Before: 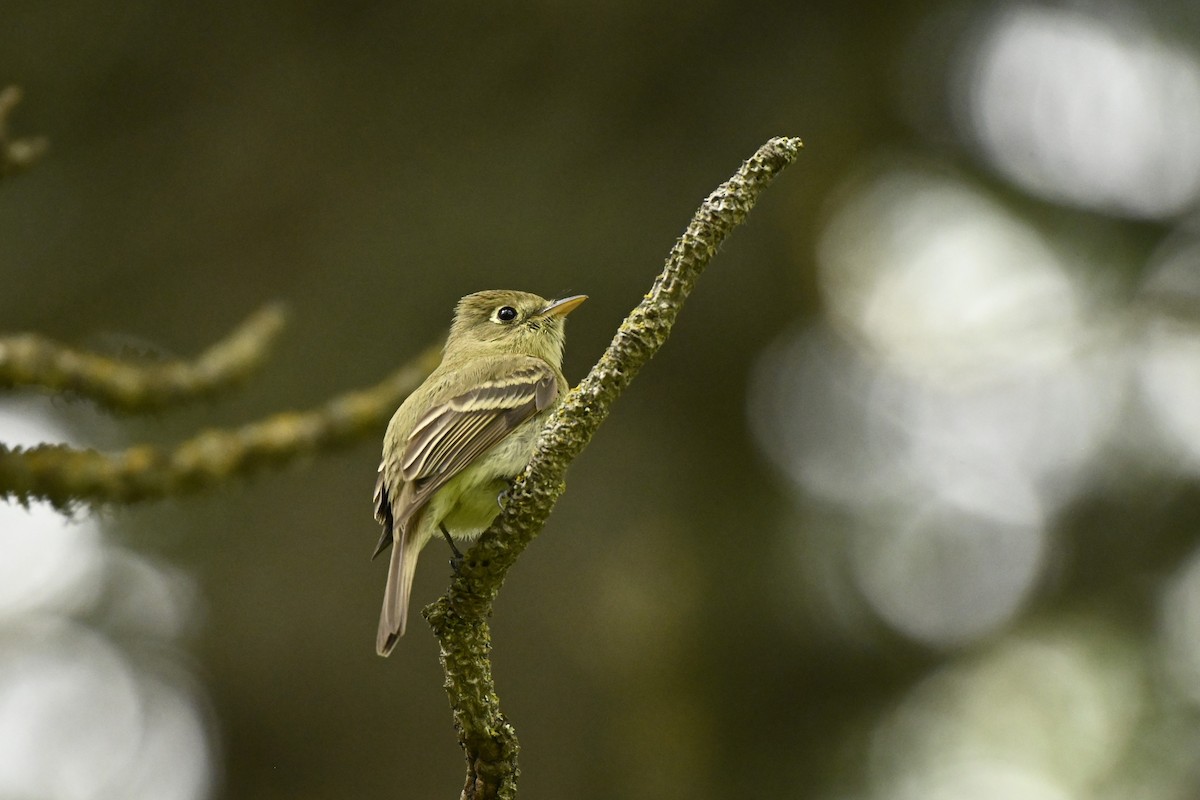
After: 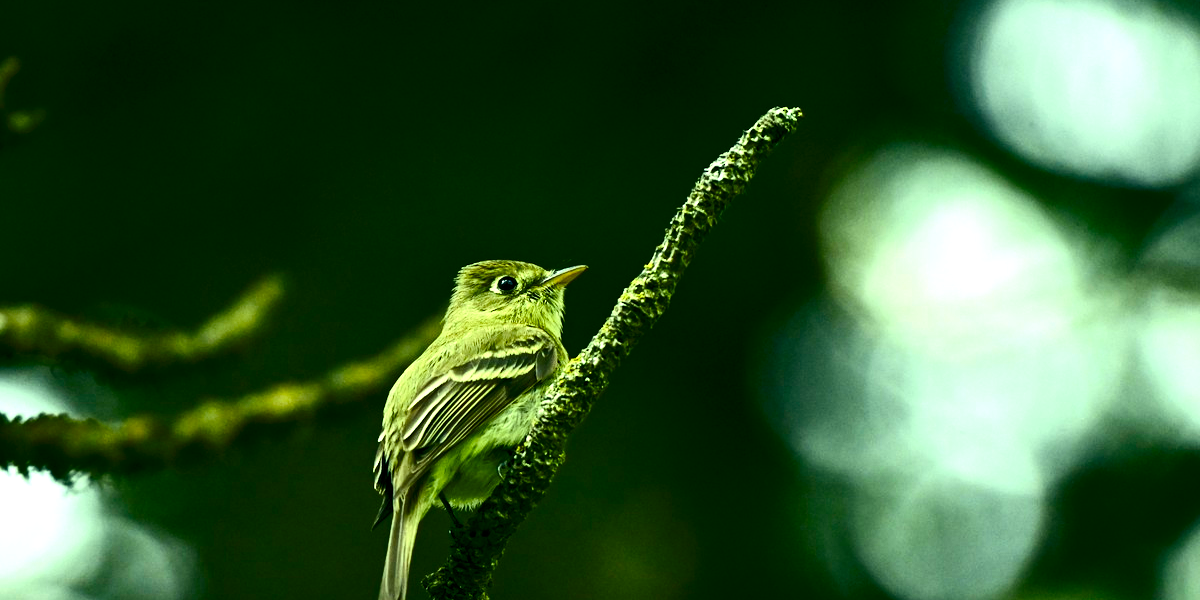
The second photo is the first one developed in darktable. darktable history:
color correction: highlights a* 0.003, highlights b* -0.283
contrast brightness saturation: contrast 0.19, brightness -0.11, saturation 0.21
color balance rgb: shadows lift › luminance -7.7%, shadows lift › chroma 2.13%, shadows lift › hue 165.27°, power › luminance -7.77%, power › chroma 1.1%, power › hue 215.88°, highlights gain › luminance 15.15%, highlights gain › chroma 7%, highlights gain › hue 125.57°, global offset › luminance -0.33%, global offset › chroma 0.11%, global offset › hue 165.27°, perceptual saturation grading › global saturation 24.42%, perceptual saturation grading › highlights -24.42%, perceptual saturation grading › mid-tones 24.42%, perceptual saturation grading › shadows 40%, perceptual brilliance grading › global brilliance -5%, perceptual brilliance grading › highlights 24.42%, perceptual brilliance grading › mid-tones 7%, perceptual brilliance grading › shadows -5%
crop: top 3.857%, bottom 21.132%
